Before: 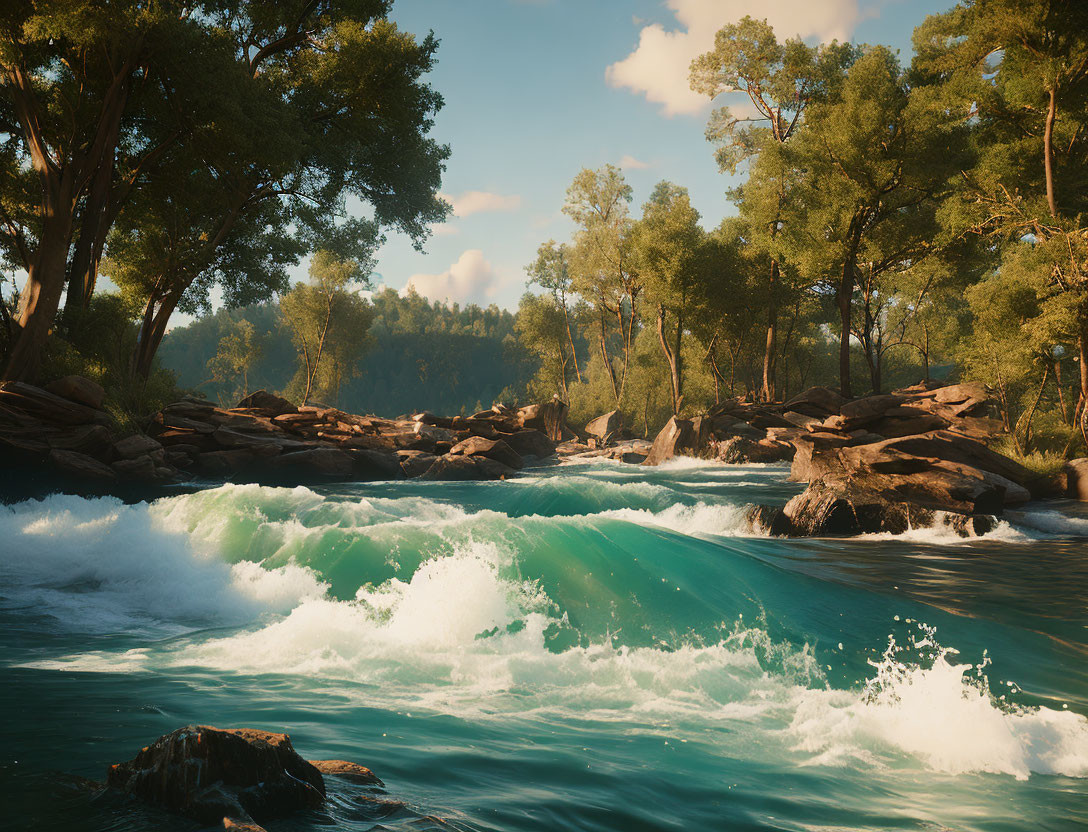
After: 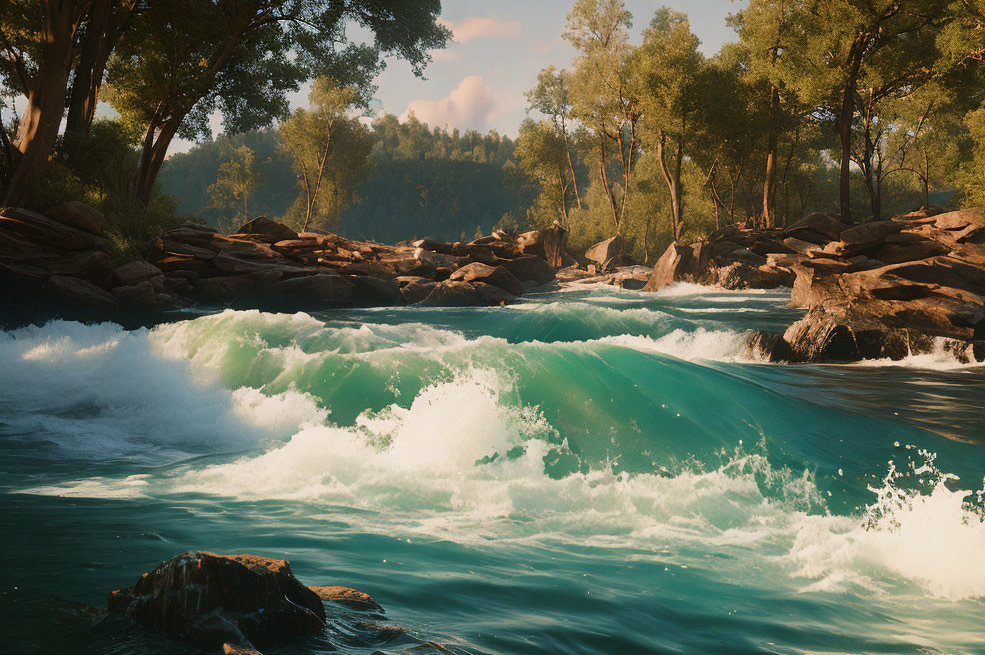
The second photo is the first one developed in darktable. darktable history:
crop: top 20.916%, right 9.437%, bottom 0.316%
graduated density: density 0.38 EV, hardness 21%, rotation -6.11°, saturation 32%
color zones: mix -62.47%
